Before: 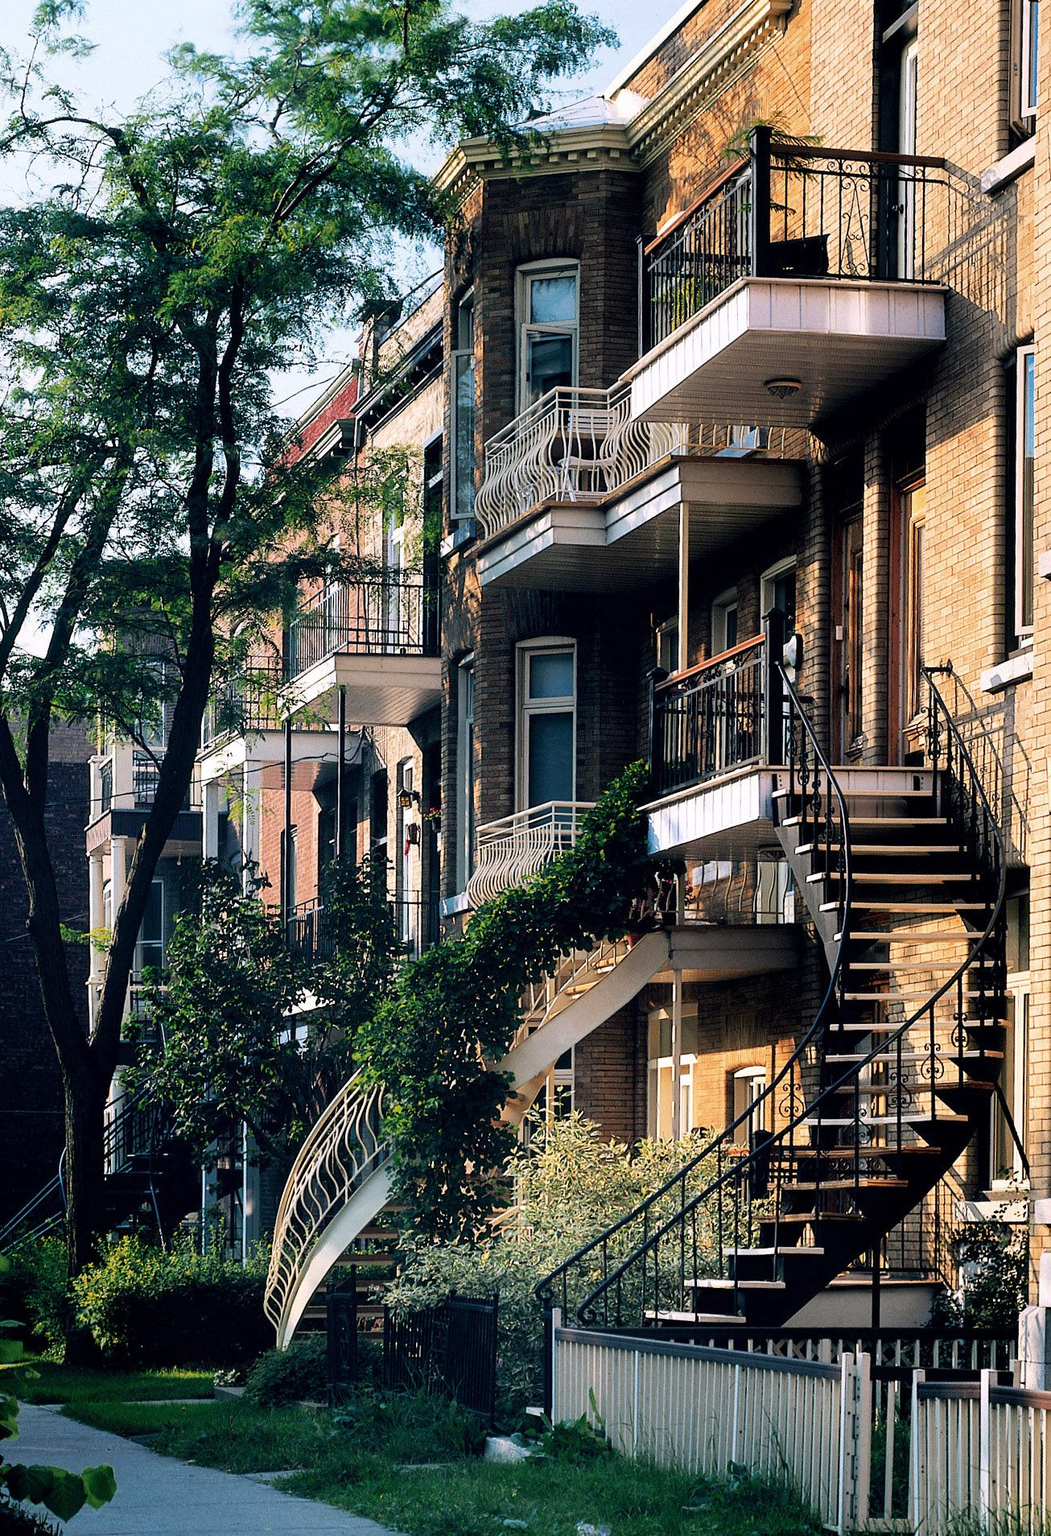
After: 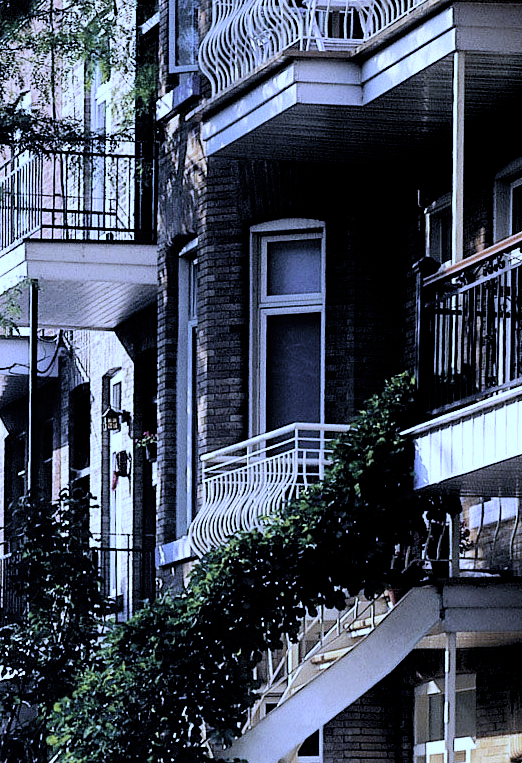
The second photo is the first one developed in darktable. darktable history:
crop: left 30%, top 30%, right 30%, bottom 30%
exposure: black level correction 0.011, exposure -0.478 EV, compensate highlight preservation false
contrast brightness saturation: brightness 0.18, saturation -0.5
color balance rgb: linear chroma grading › global chroma 15%, perceptual saturation grading › global saturation 30%
tone equalizer: -8 EV -0.75 EV, -7 EV -0.7 EV, -6 EV -0.6 EV, -5 EV -0.4 EV, -3 EV 0.4 EV, -2 EV 0.6 EV, -1 EV 0.7 EV, +0 EV 0.75 EV, edges refinement/feathering 500, mask exposure compensation -1.57 EV, preserve details no
white balance: red 0.766, blue 1.537
